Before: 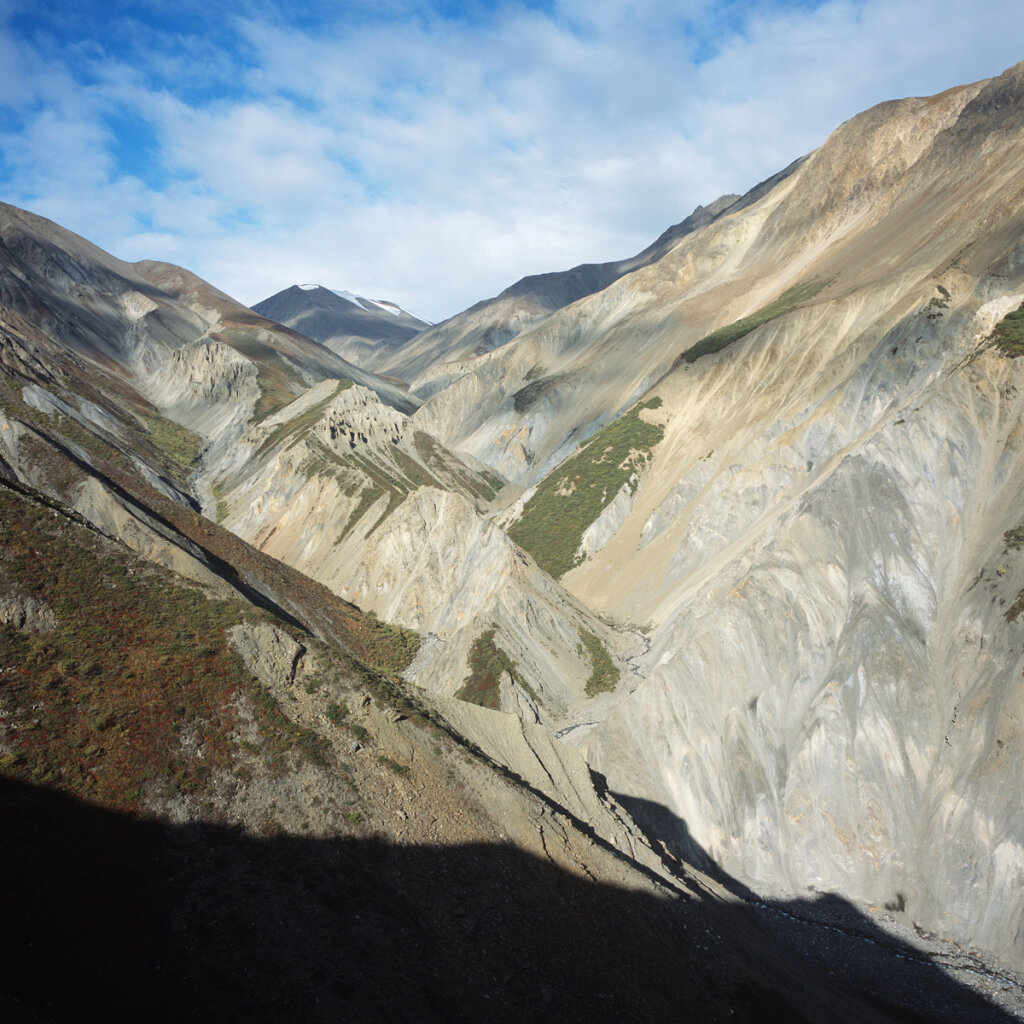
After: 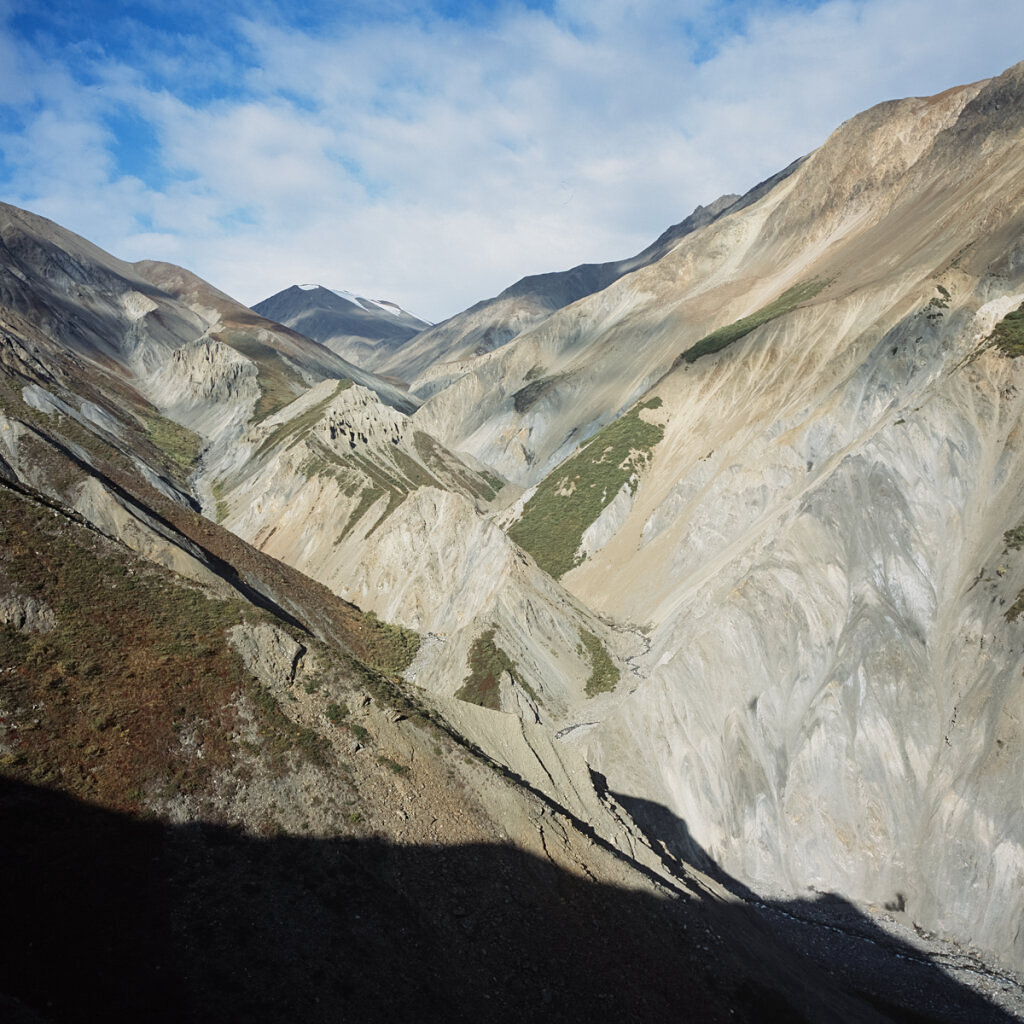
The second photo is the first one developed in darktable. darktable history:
contrast equalizer: octaves 7, y [[0.6 ×6], [0.55 ×6], [0 ×6], [0 ×6], [0 ×6]], mix 0.15
raw chromatic aberrations: on, module defaults
sharpen: amount 0.2
sigmoid "neutral gray": contrast 1.22, skew 0.65
denoise (profiled): strength 1.2, bias correction -10, a [-1, 0, 0], y [[0.5 ×7] ×4, [0 ×7], [0.5 ×7]], compensate highlight preservation false
